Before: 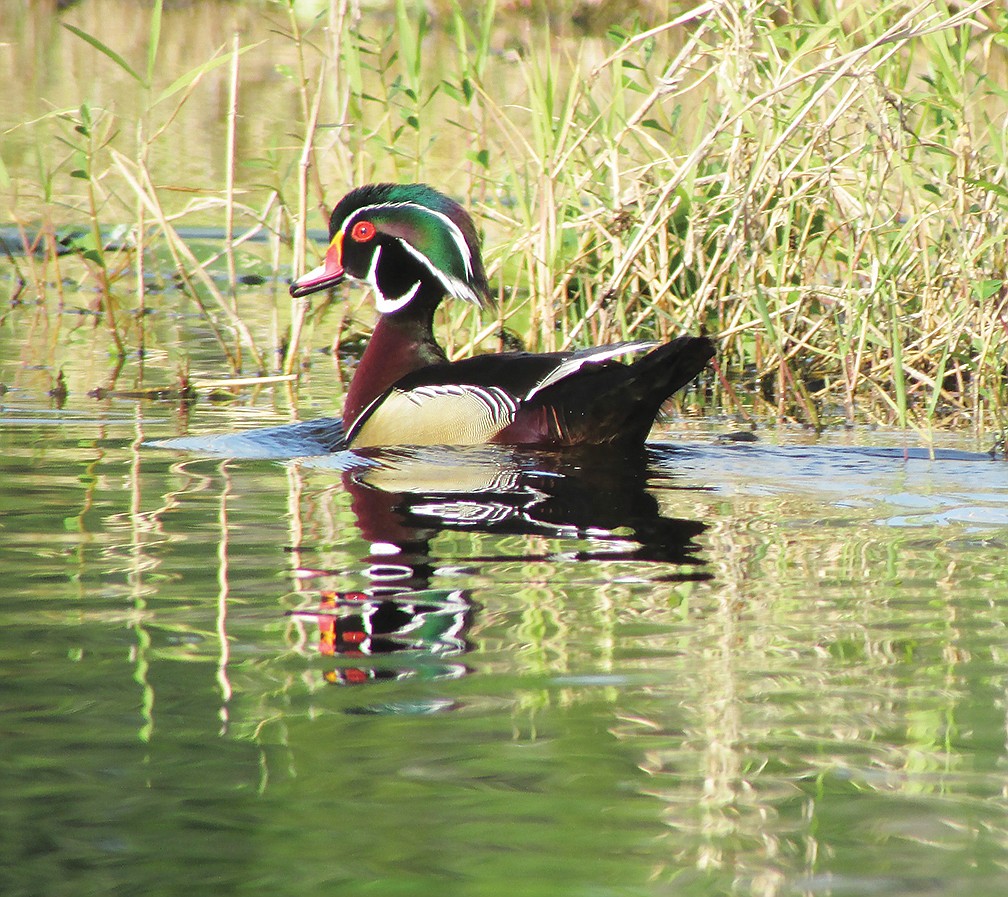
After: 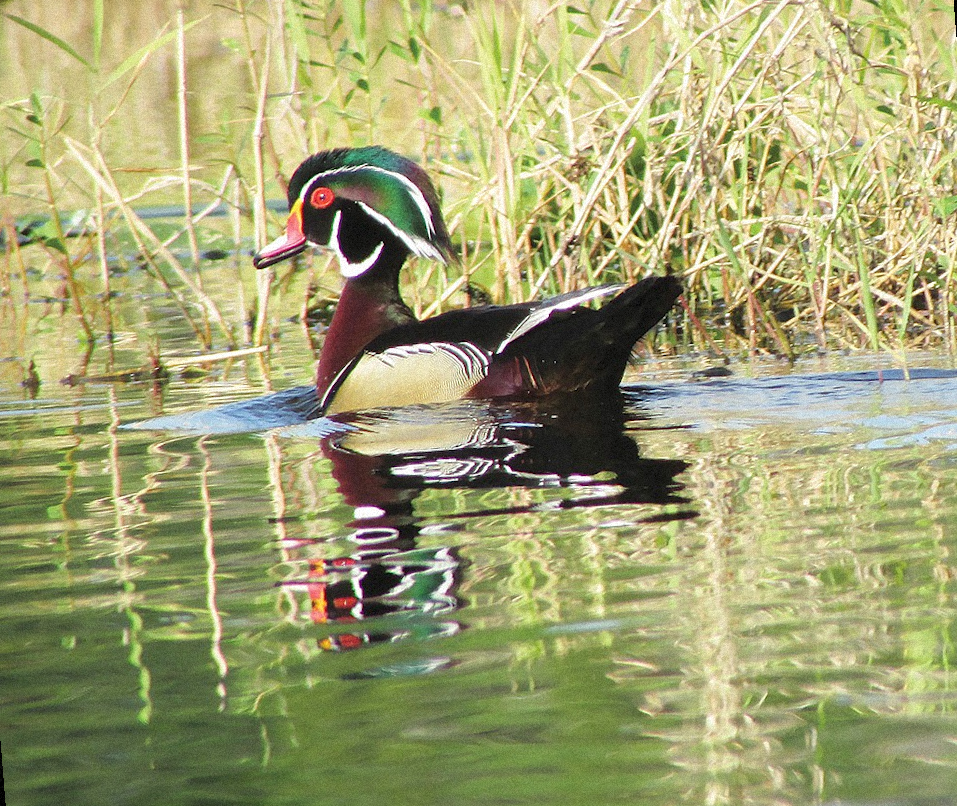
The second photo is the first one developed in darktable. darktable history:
grain: mid-tones bias 0%
rotate and perspective: rotation -4.57°, crop left 0.054, crop right 0.944, crop top 0.087, crop bottom 0.914
